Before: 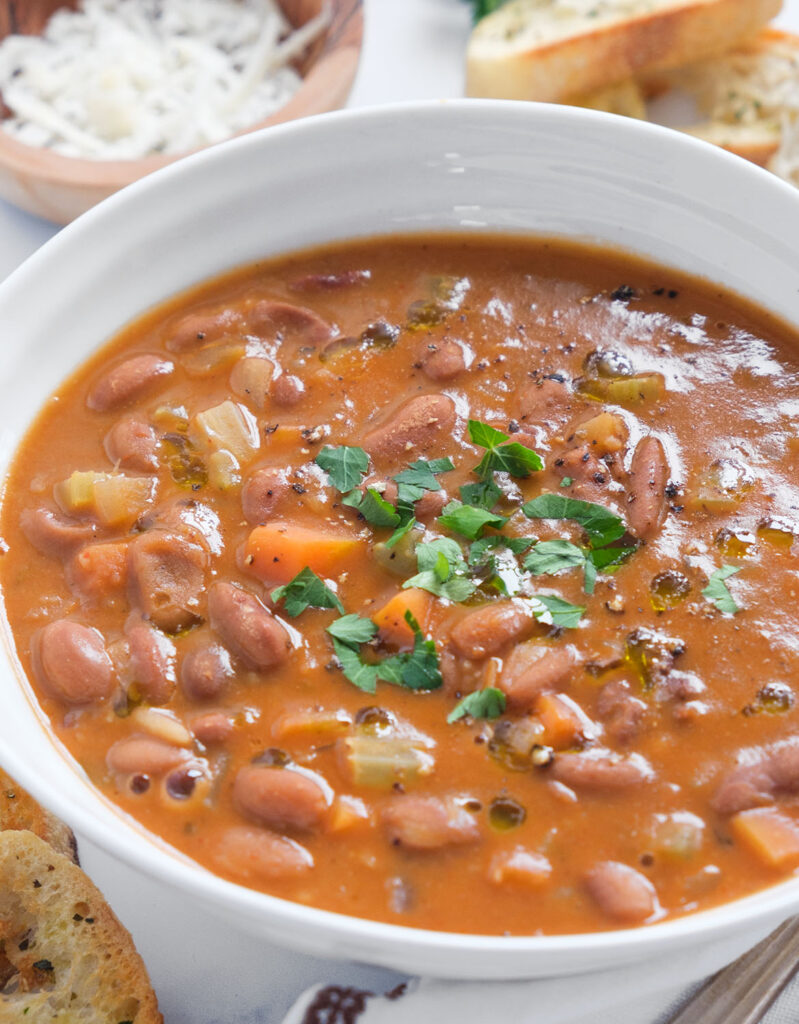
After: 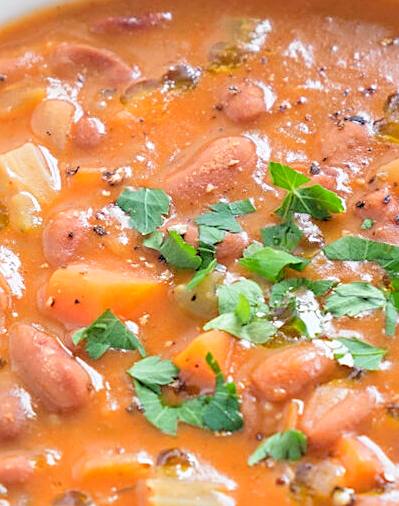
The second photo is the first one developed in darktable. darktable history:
sharpen: on, module defaults
crop: left 24.94%, top 25.205%, right 25.039%, bottom 25.283%
levels: black 3.89%, levels [0.093, 0.434, 0.988]
tone equalizer: on, module defaults
